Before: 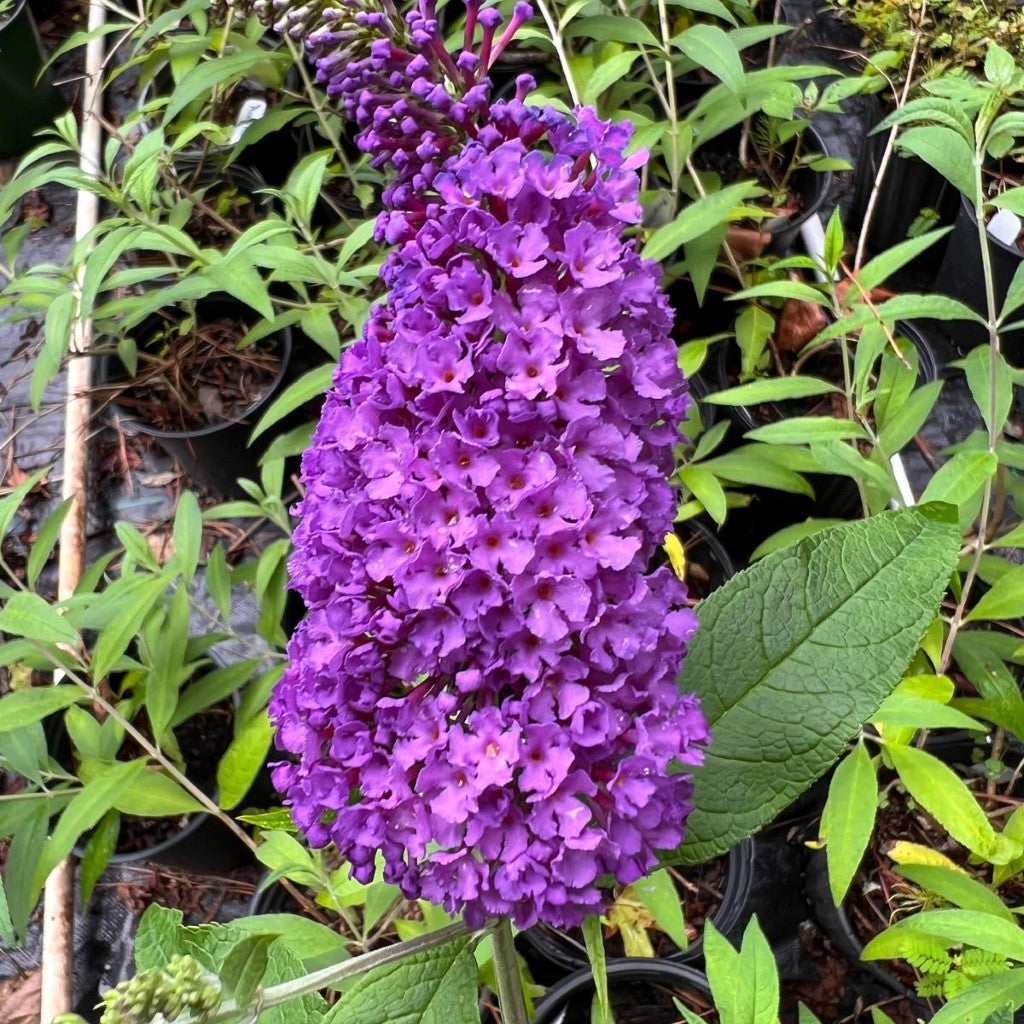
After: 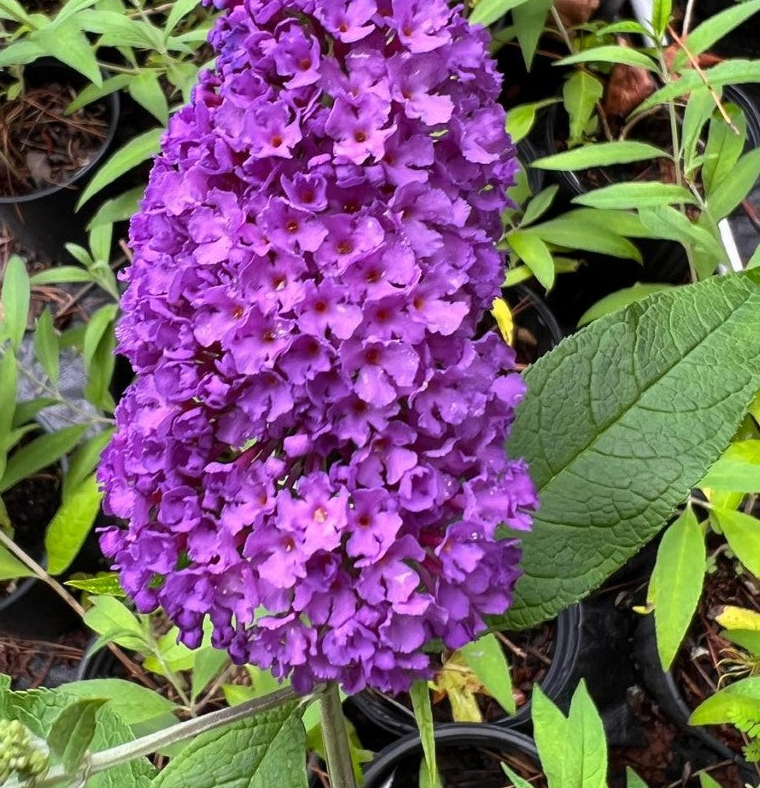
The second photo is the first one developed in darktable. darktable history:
crop: left 16.865%, top 22.977%, right 8.877%
